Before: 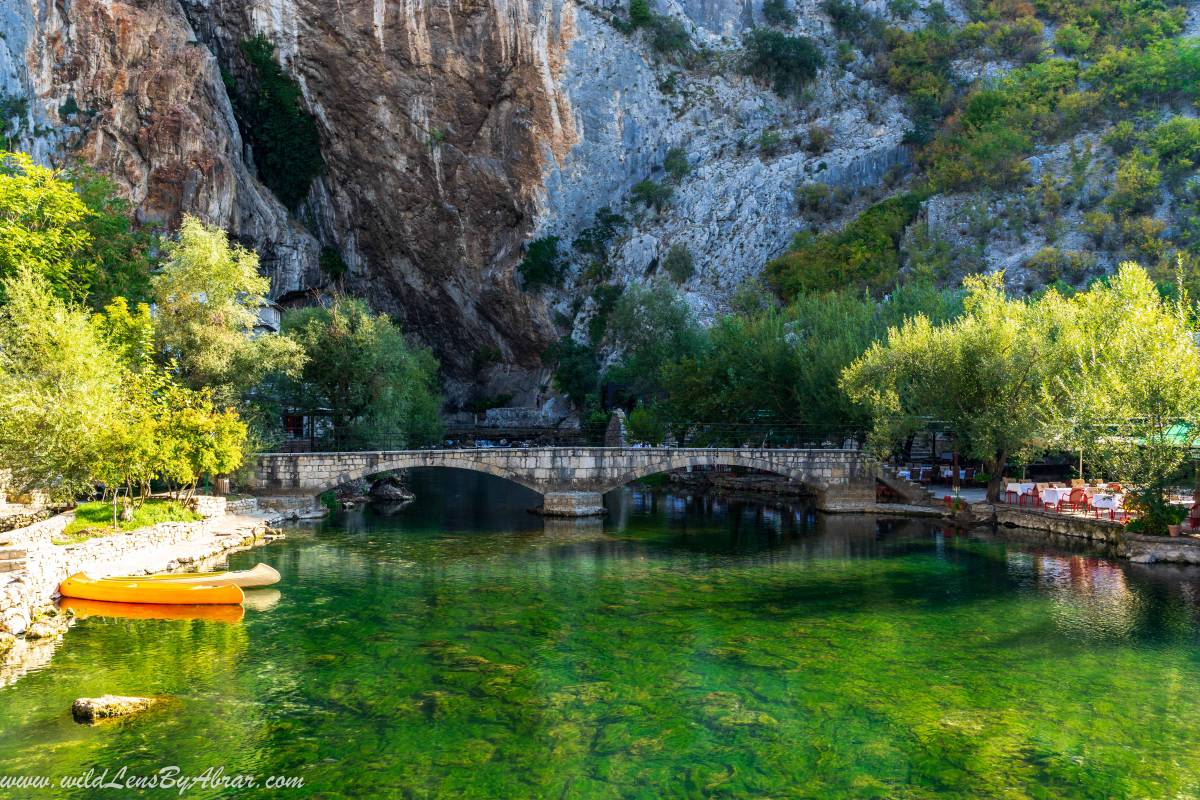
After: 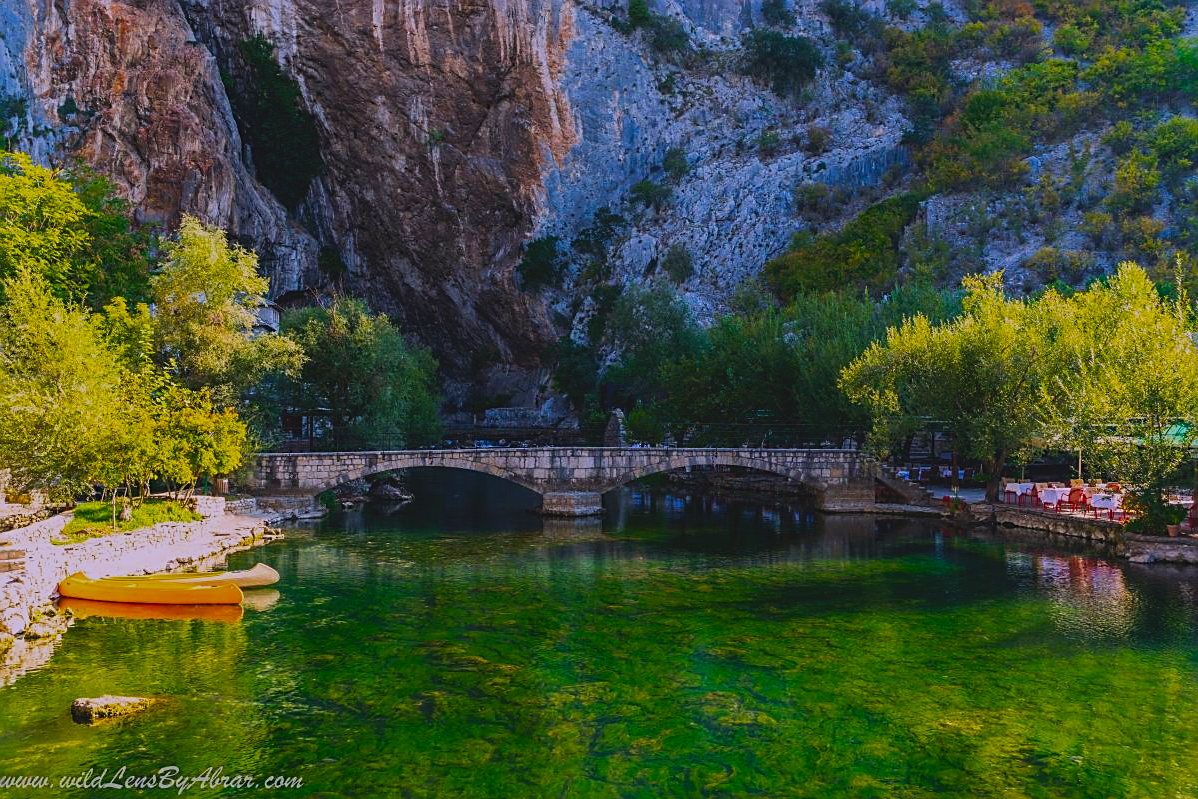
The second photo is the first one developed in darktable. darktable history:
white balance: red 1.066, blue 1.119
crop and rotate: left 0.126%
exposure: black level correction -0.016, exposure -1.018 EV, compensate highlight preservation false
sharpen: on, module defaults
tone equalizer: -8 EV 0.06 EV, smoothing diameter 25%, edges refinement/feathering 10, preserve details guided filter
color balance rgb: linear chroma grading › global chroma 15%, perceptual saturation grading › global saturation 30%
